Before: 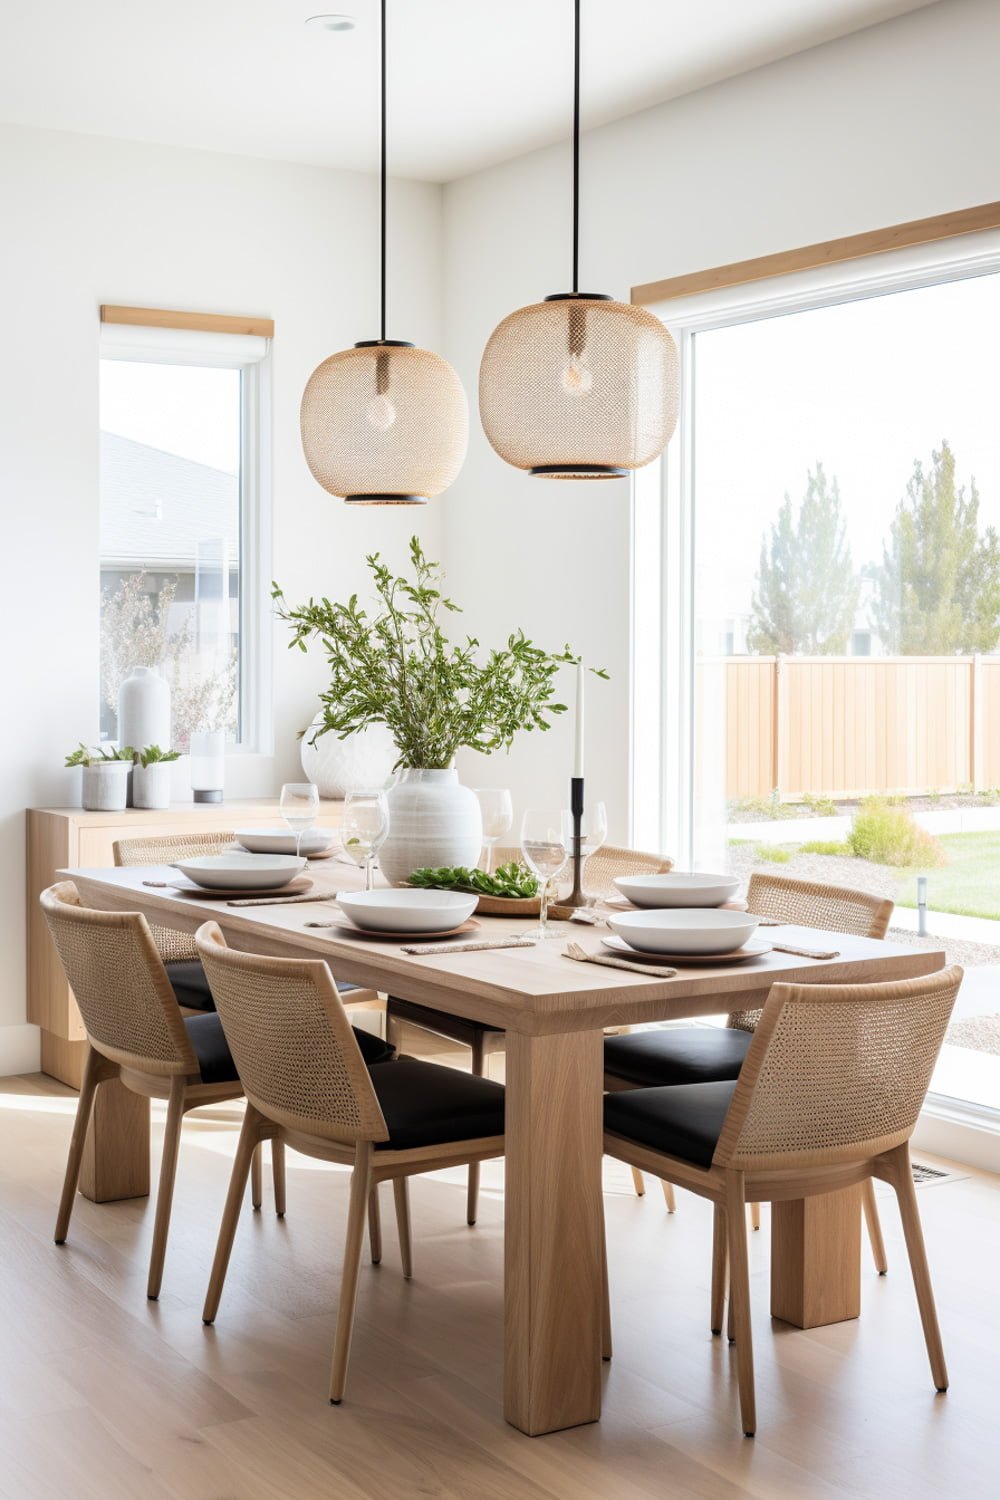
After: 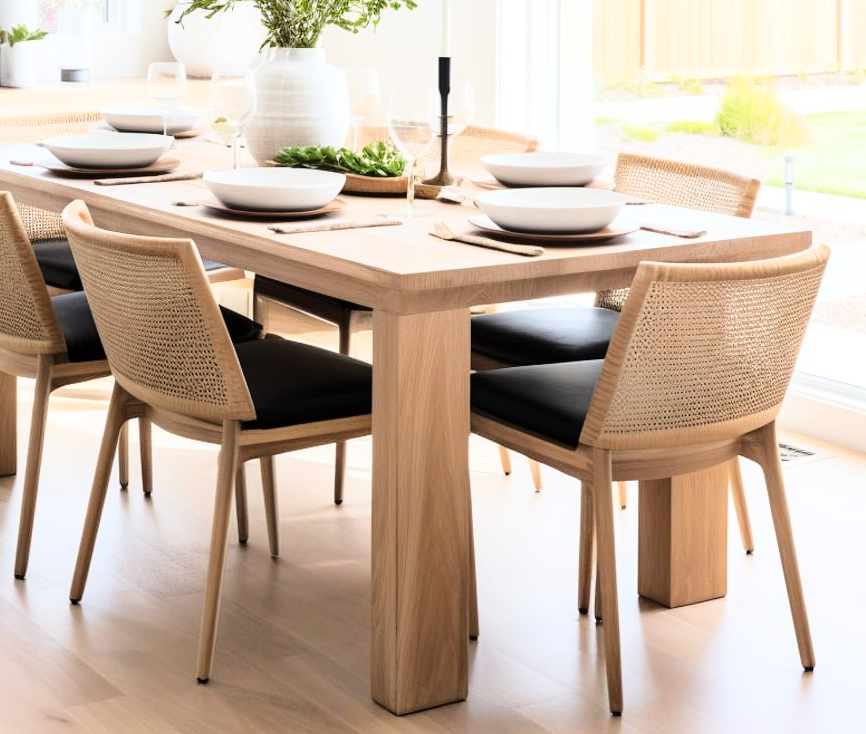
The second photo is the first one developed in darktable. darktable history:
crop and rotate: left 13.306%, top 48.129%, bottom 2.928%
base curve: curves: ch0 [(0, 0) (0.028, 0.03) (0.121, 0.232) (0.46, 0.748) (0.859, 0.968) (1, 1)]
